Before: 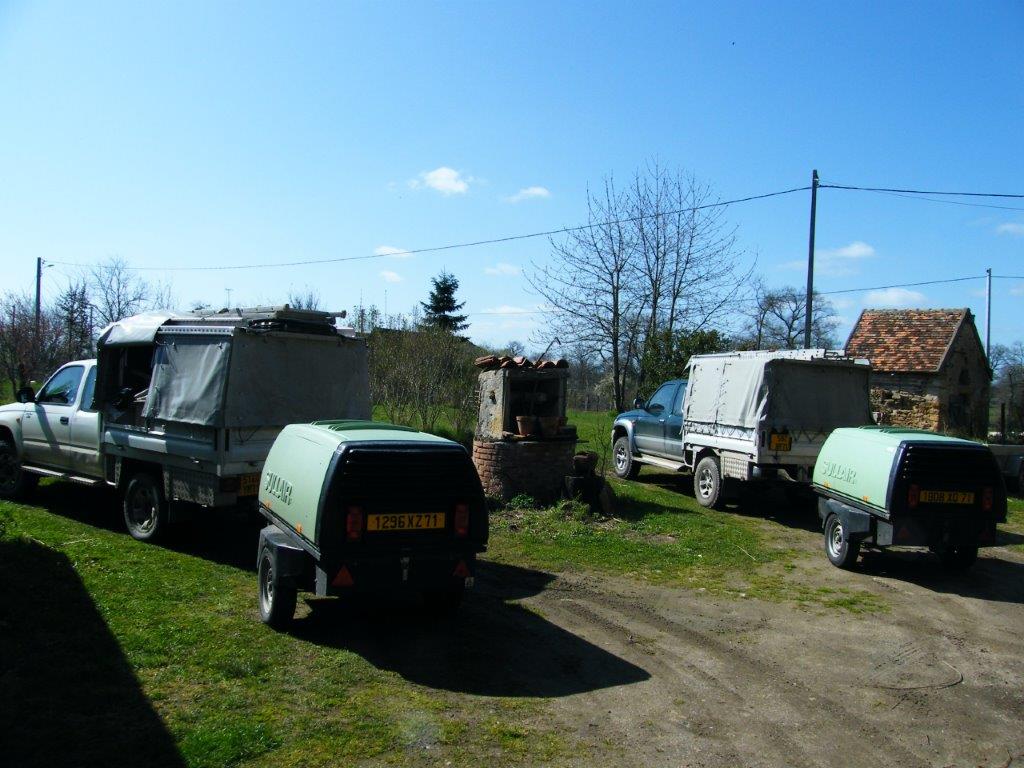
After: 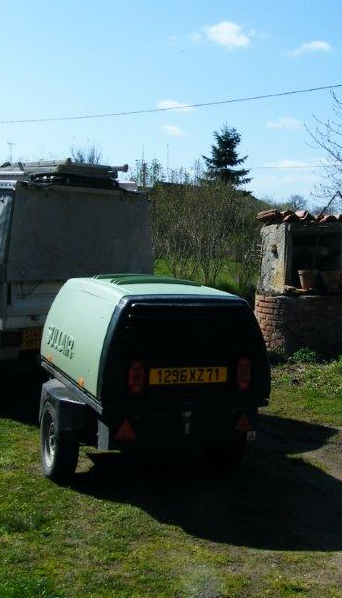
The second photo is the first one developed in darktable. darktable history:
crop and rotate: left 21.339%, top 19.101%, right 45.261%, bottom 2.977%
